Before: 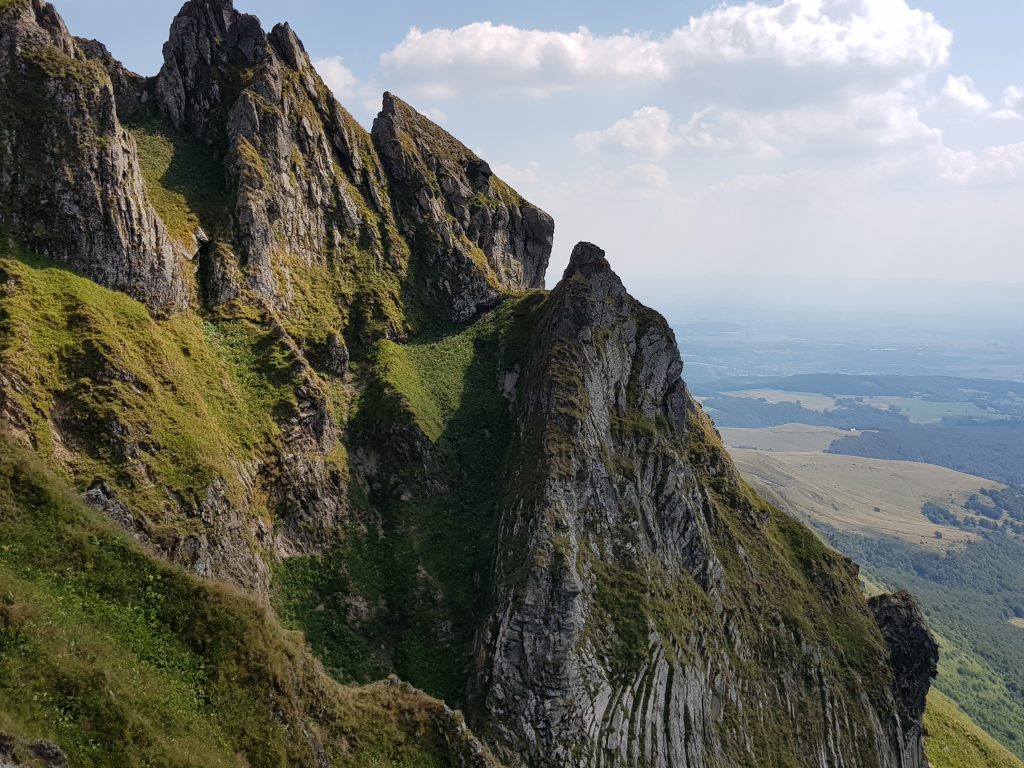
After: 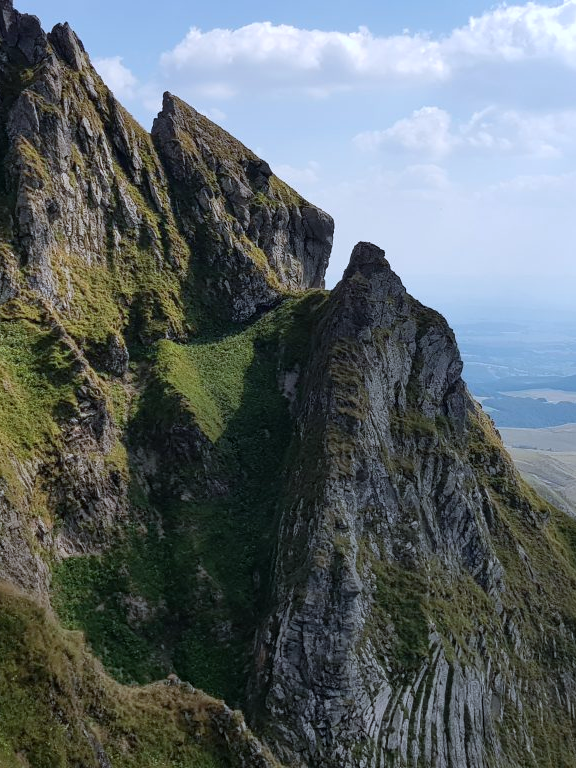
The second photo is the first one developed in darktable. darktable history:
crop: left 21.496%, right 22.254%
color calibration: x 0.37, y 0.382, temperature 4313.32 K
